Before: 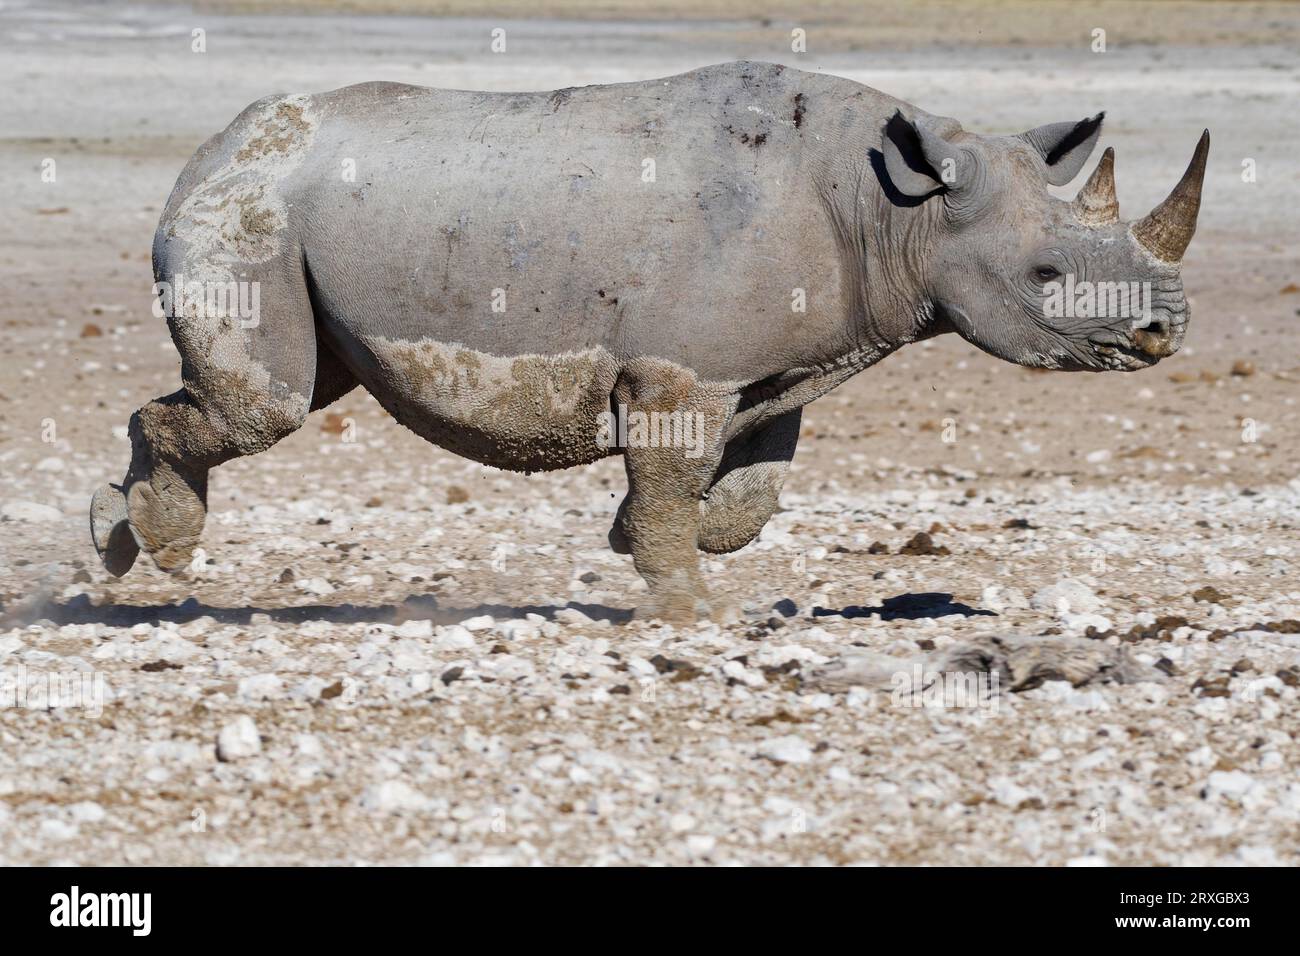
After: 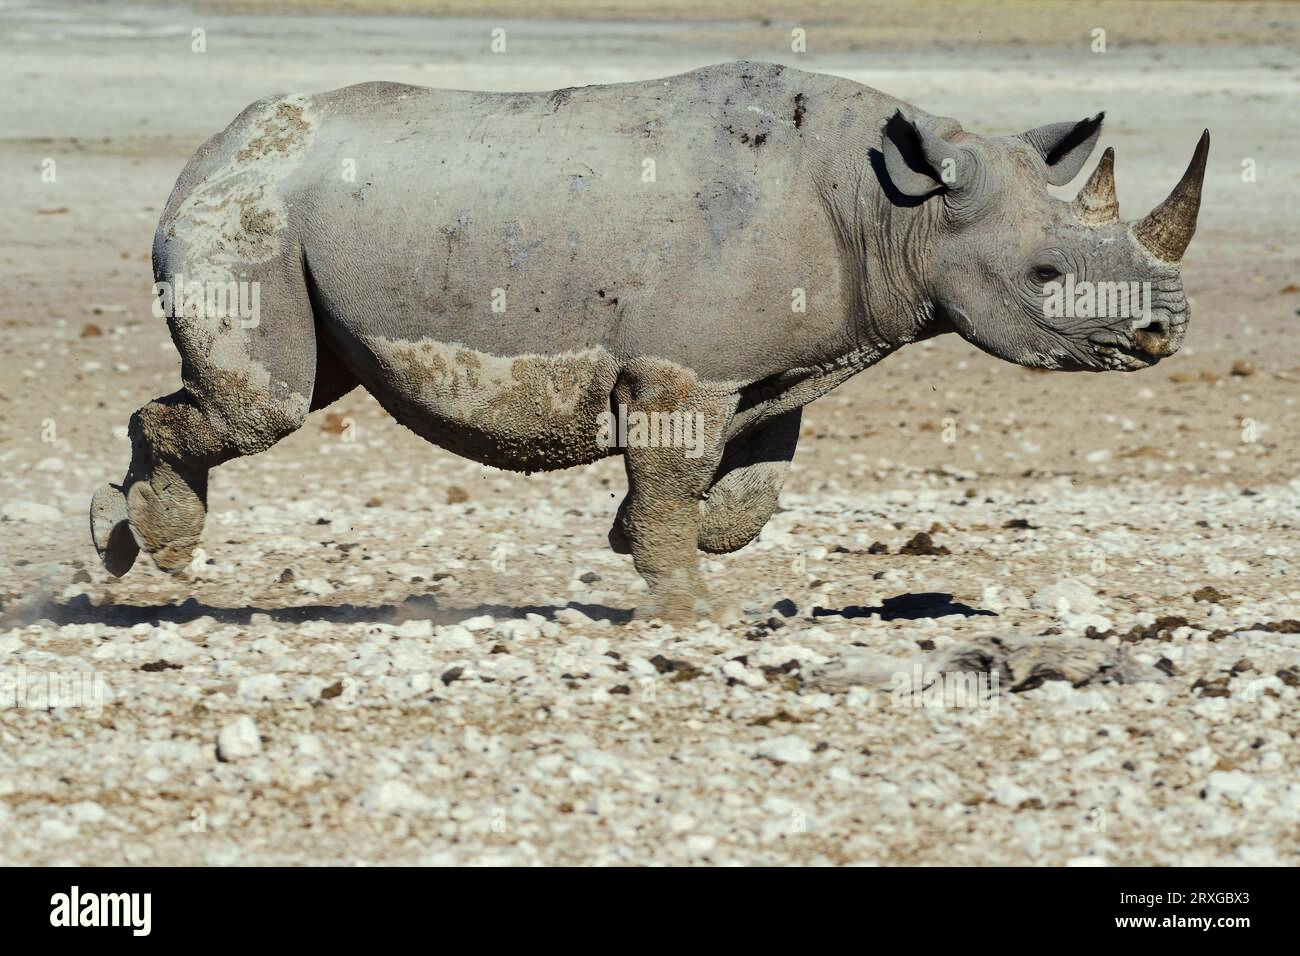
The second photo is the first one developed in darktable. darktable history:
color correction: highlights a* -4.47, highlights b* 6.87
tone curve: curves: ch0 [(0, 0) (0.003, 0.002) (0.011, 0.009) (0.025, 0.02) (0.044, 0.034) (0.069, 0.046) (0.1, 0.062) (0.136, 0.083) (0.177, 0.119) (0.224, 0.162) (0.277, 0.216) (0.335, 0.282) (0.399, 0.365) (0.468, 0.457) (0.543, 0.541) (0.623, 0.624) (0.709, 0.713) (0.801, 0.797) (0.898, 0.889) (1, 1)], color space Lab, linked channels, preserve colors none
